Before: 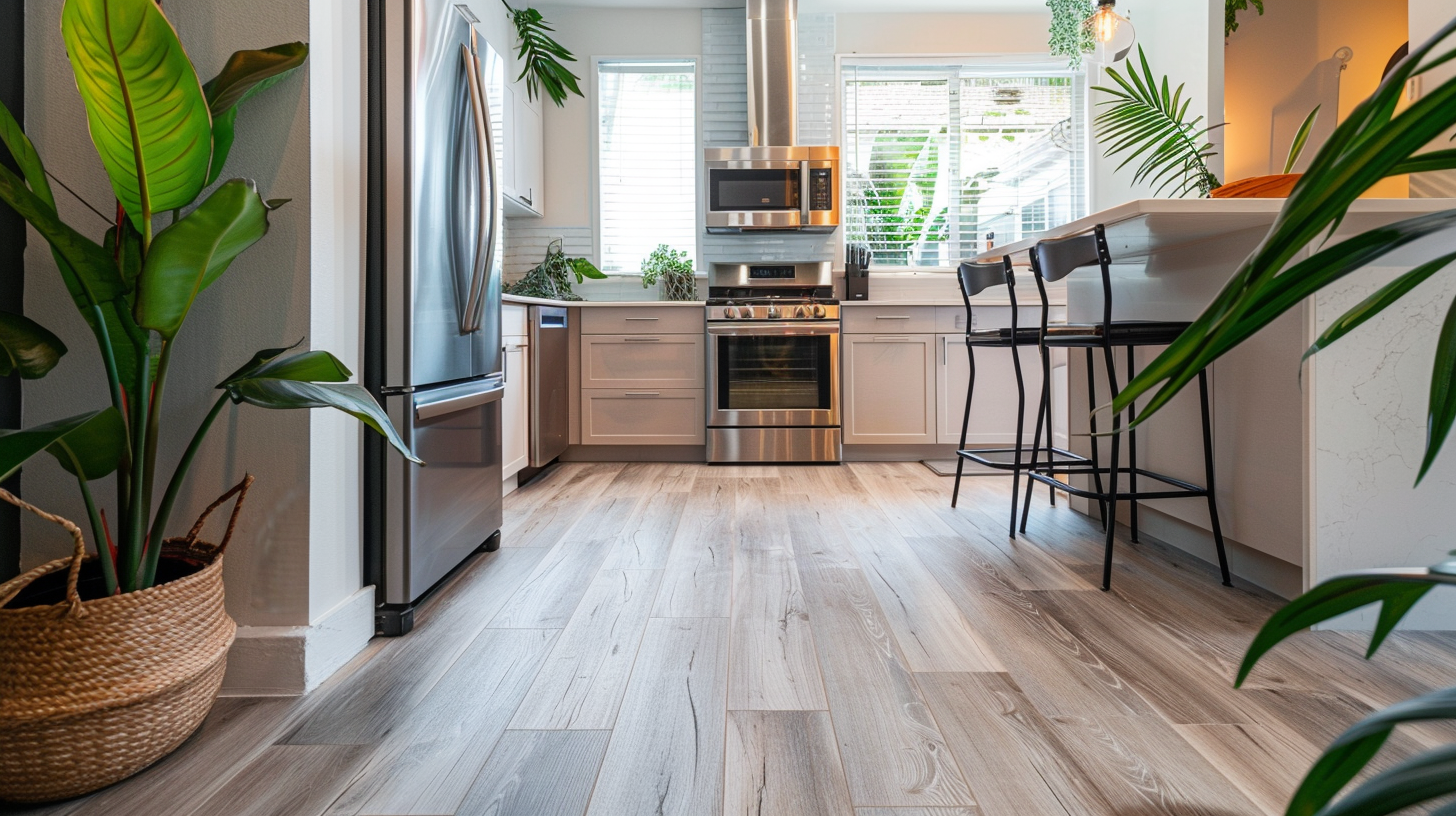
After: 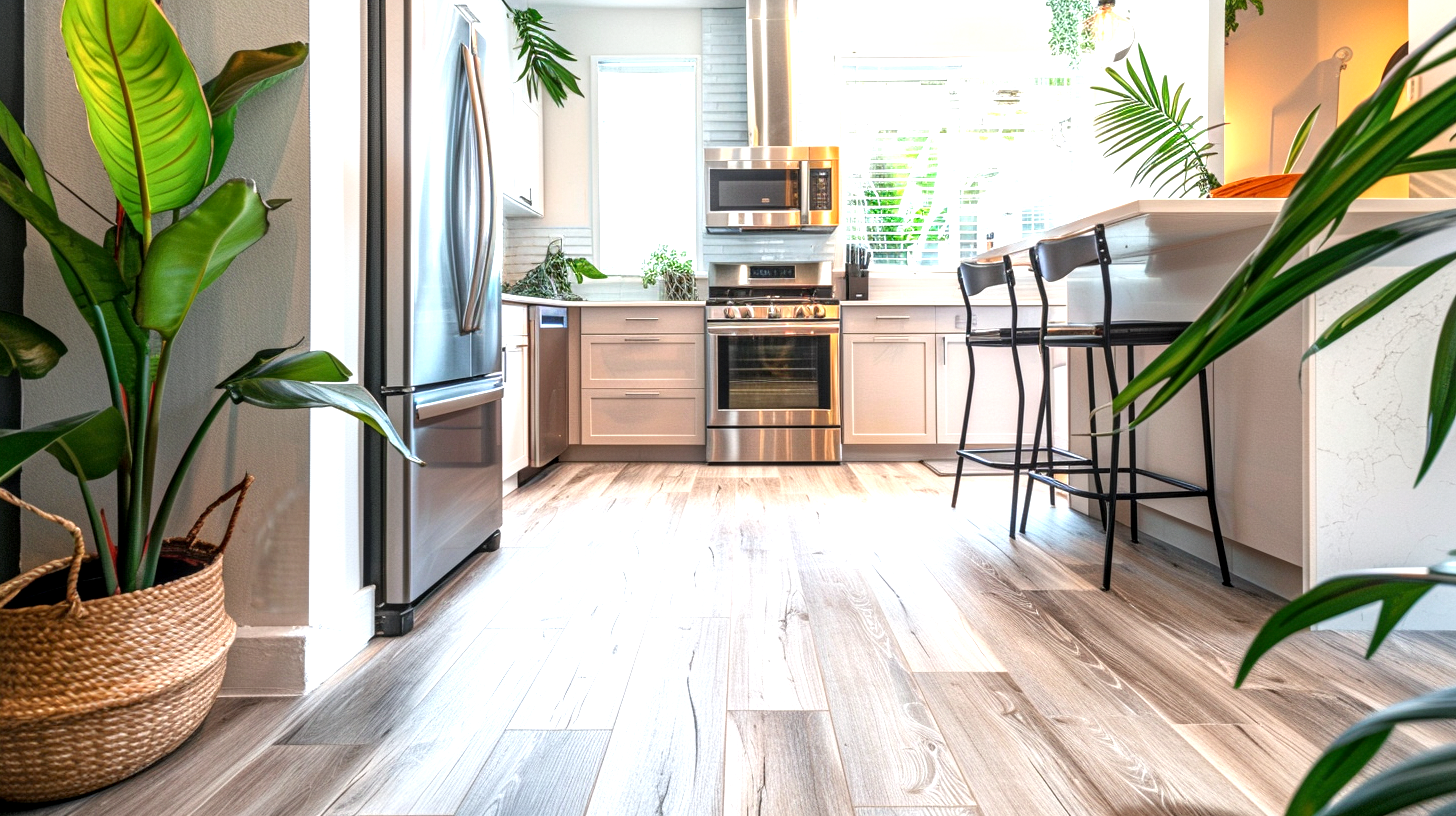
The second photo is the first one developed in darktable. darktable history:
local contrast: on, module defaults
exposure: black level correction 0.001, exposure 0.955 EV, compensate exposure bias true, compensate highlight preservation false
